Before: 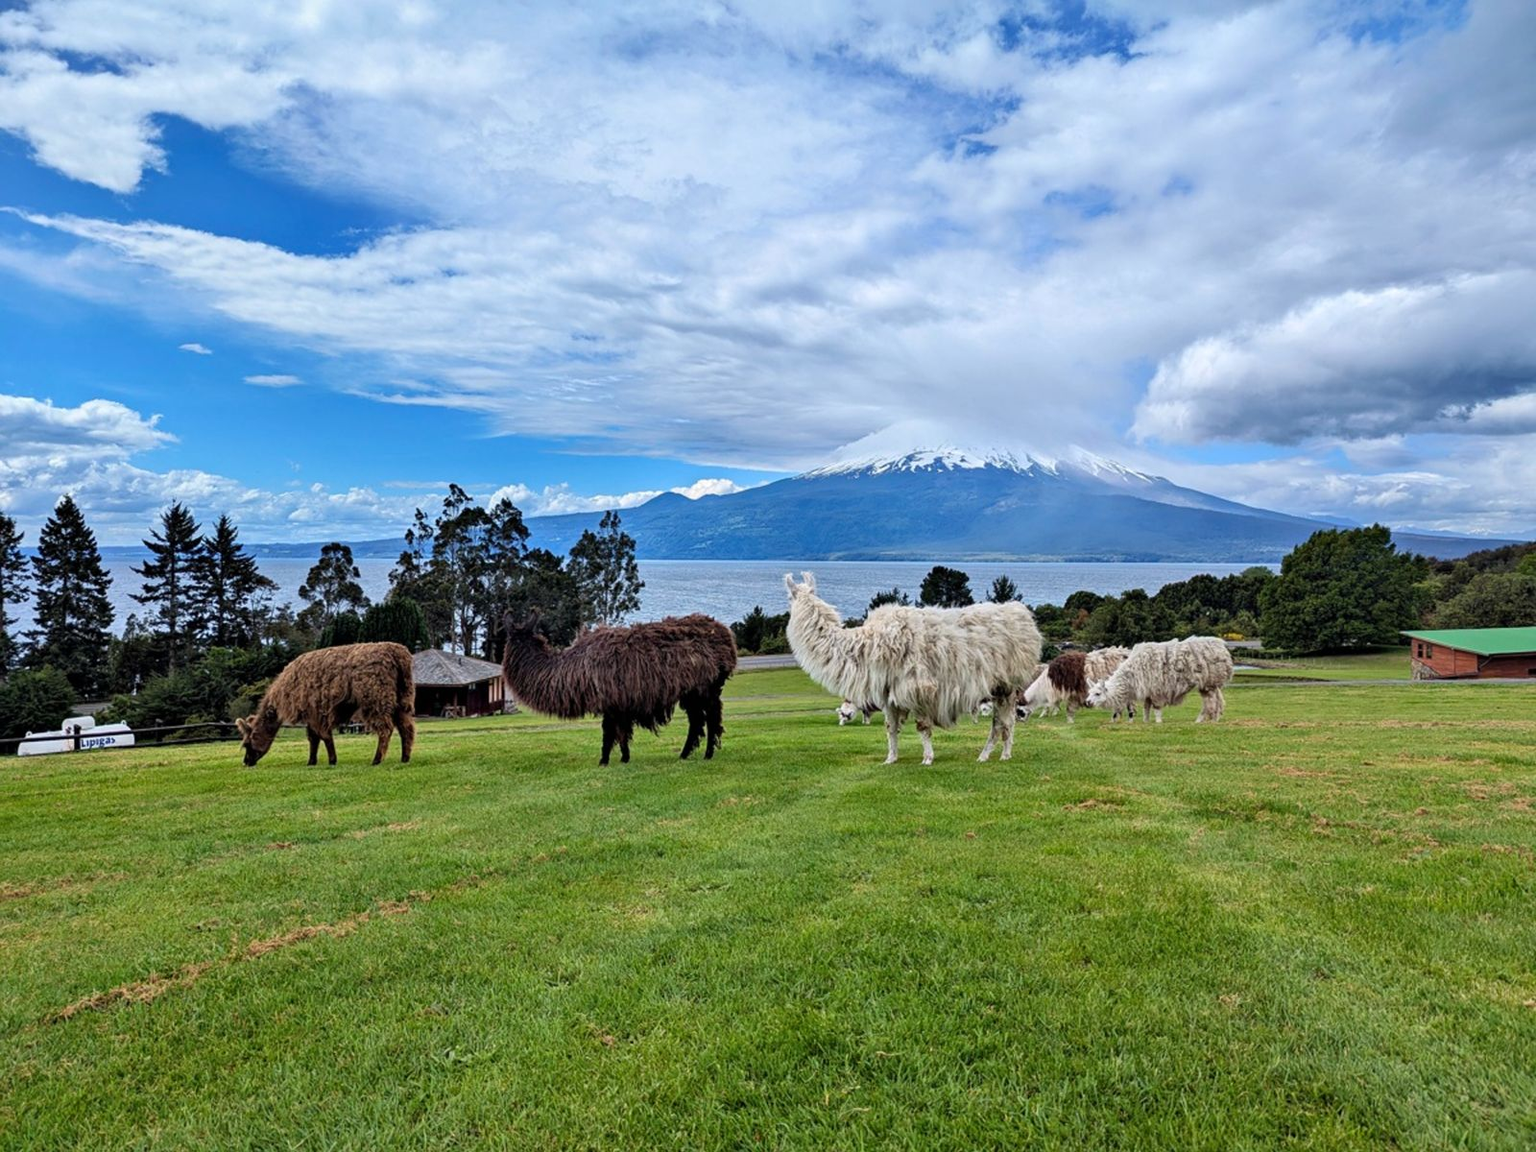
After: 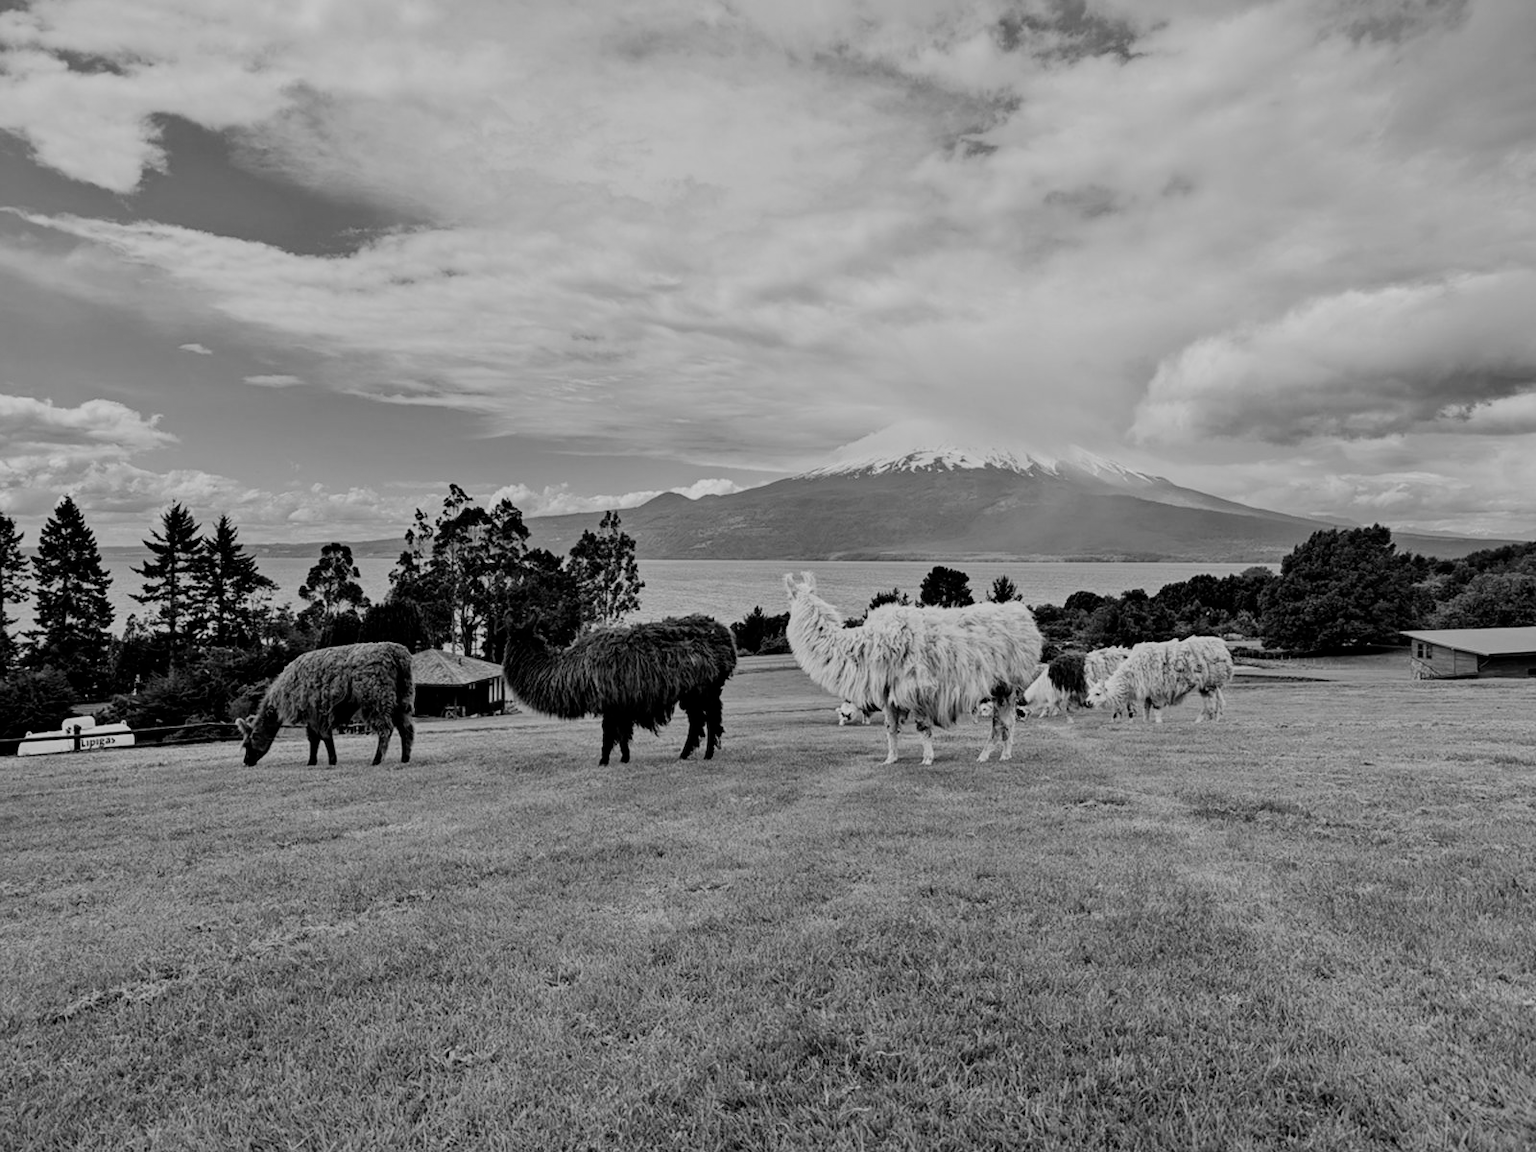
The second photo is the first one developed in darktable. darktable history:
monochrome: a 32, b 64, size 2.3
filmic rgb: black relative exposure -6.98 EV, white relative exposure 5.63 EV, hardness 2.86
white balance: red 1, blue 1
contrast brightness saturation: contrast 0.11, saturation -0.17
